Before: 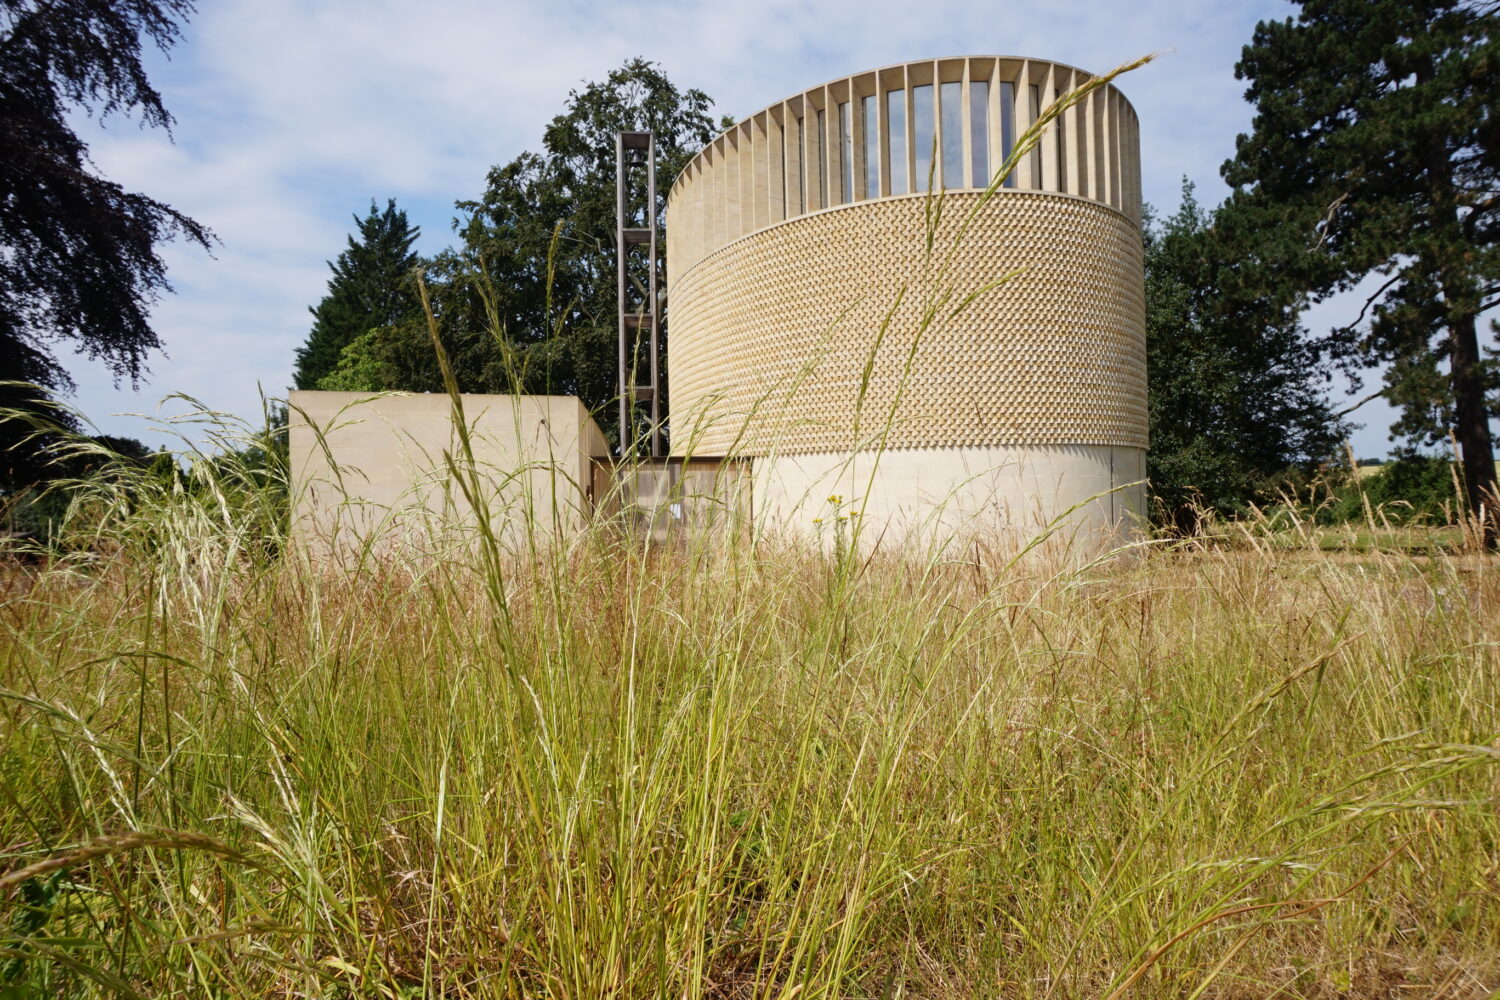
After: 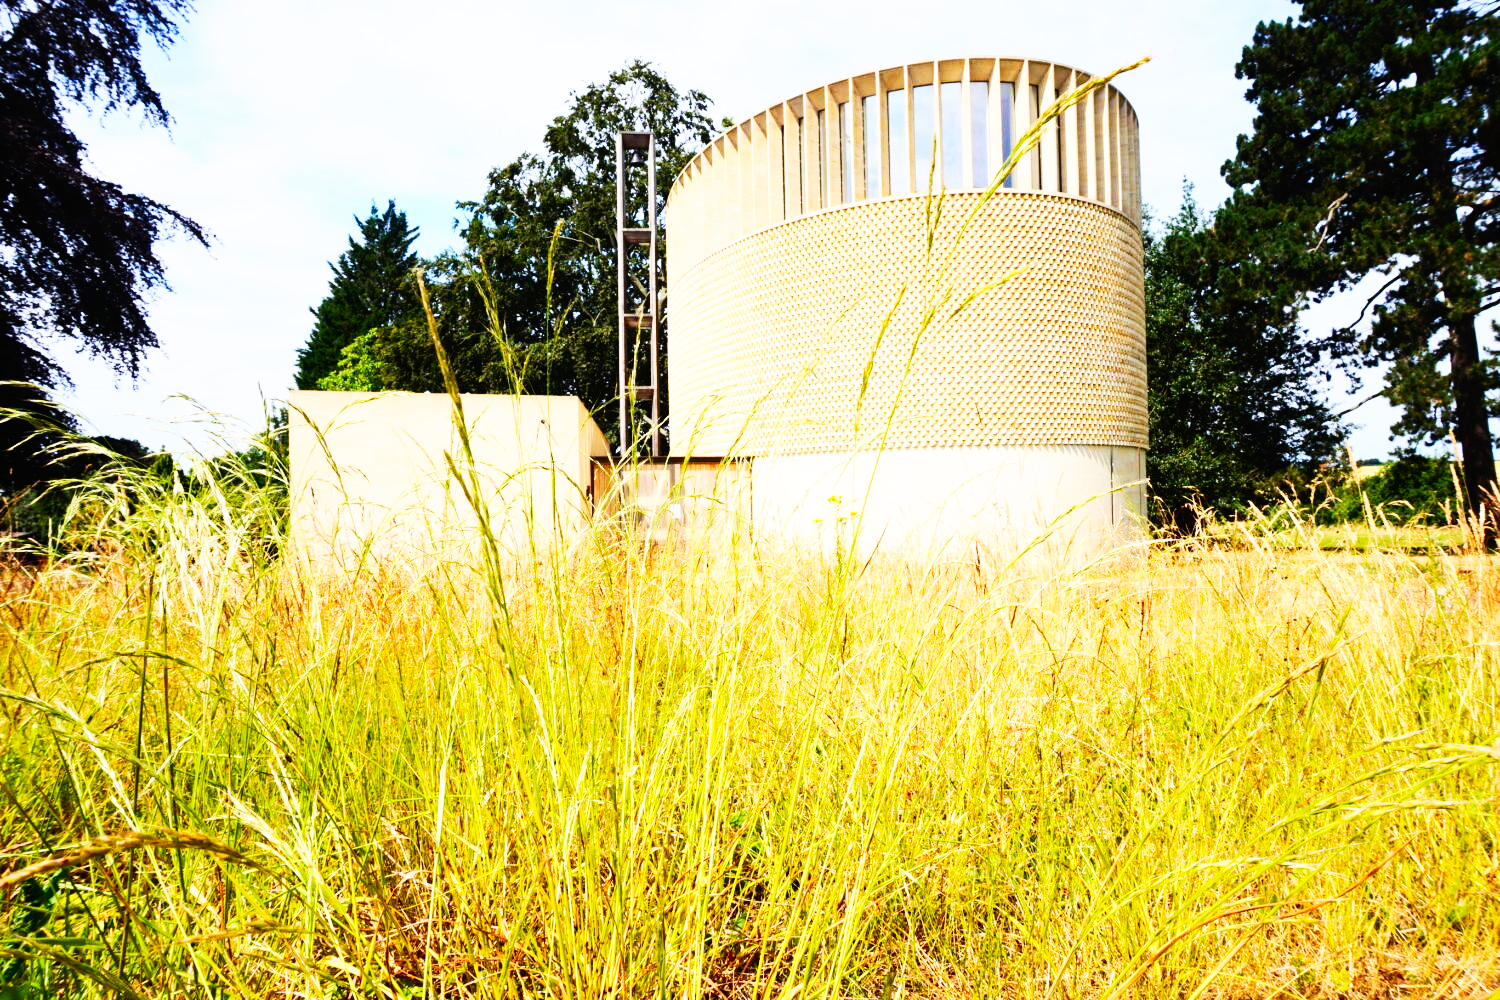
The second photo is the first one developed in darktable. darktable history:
base curve: curves: ch0 [(0, 0) (0.007, 0.004) (0.027, 0.03) (0.046, 0.07) (0.207, 0.54) (0.442, 0.872) (0.673, 0.972) (1, 1)], preserve colors none
contrast brightness saturation: contrast 0.23, brightness 0.1, saturation 0.29
